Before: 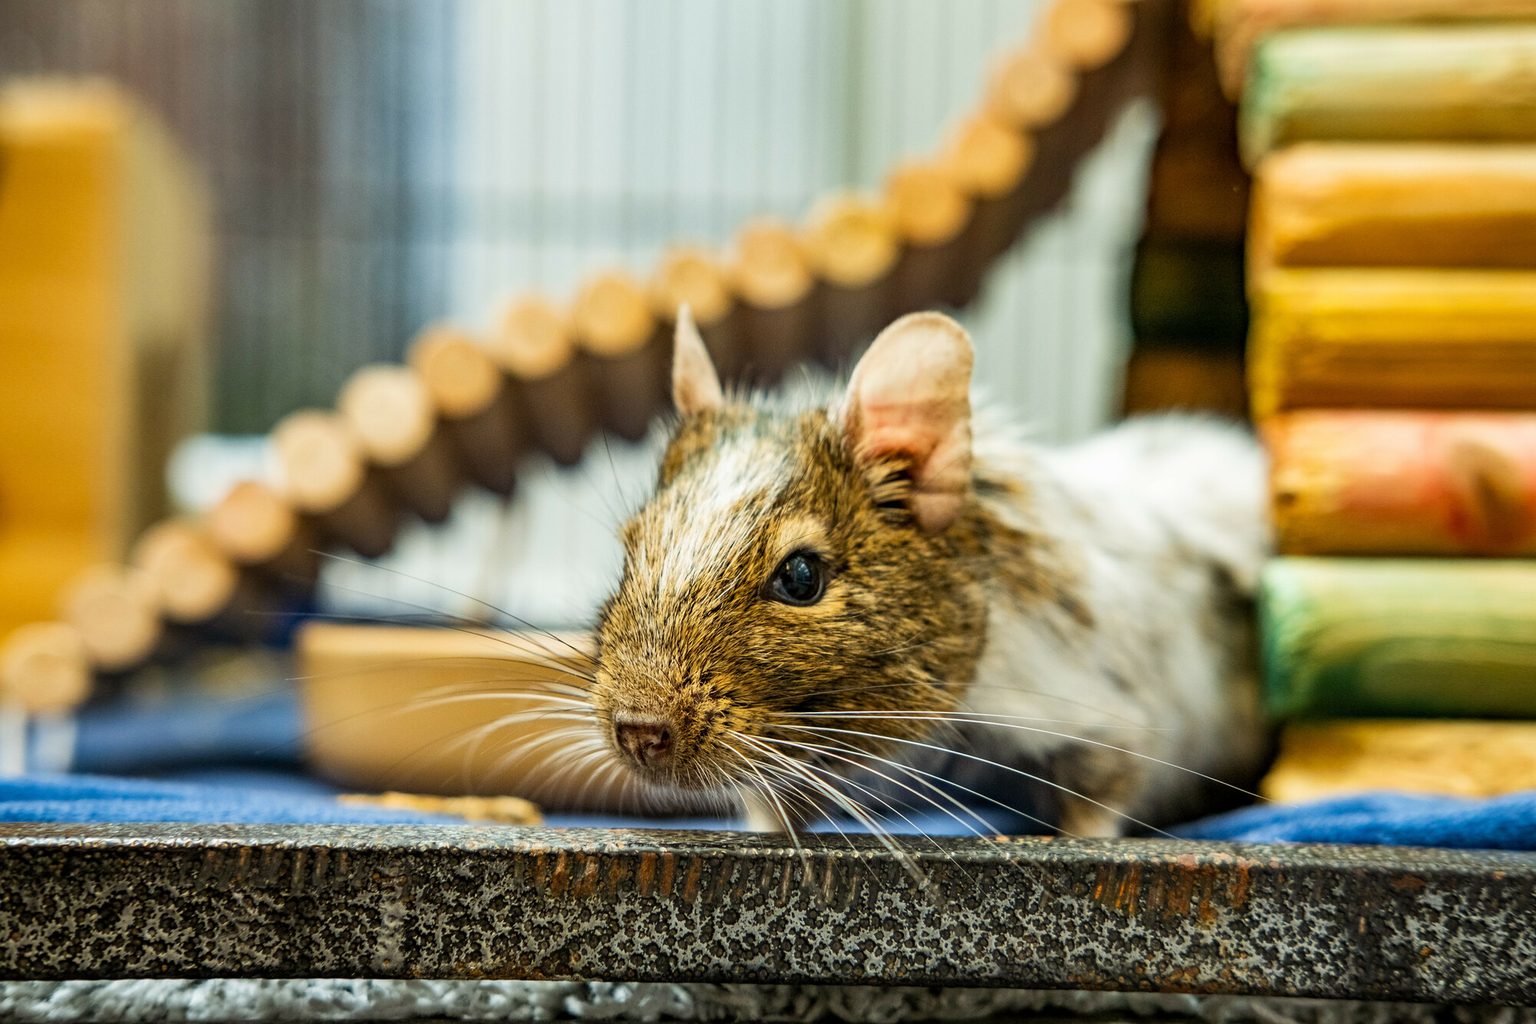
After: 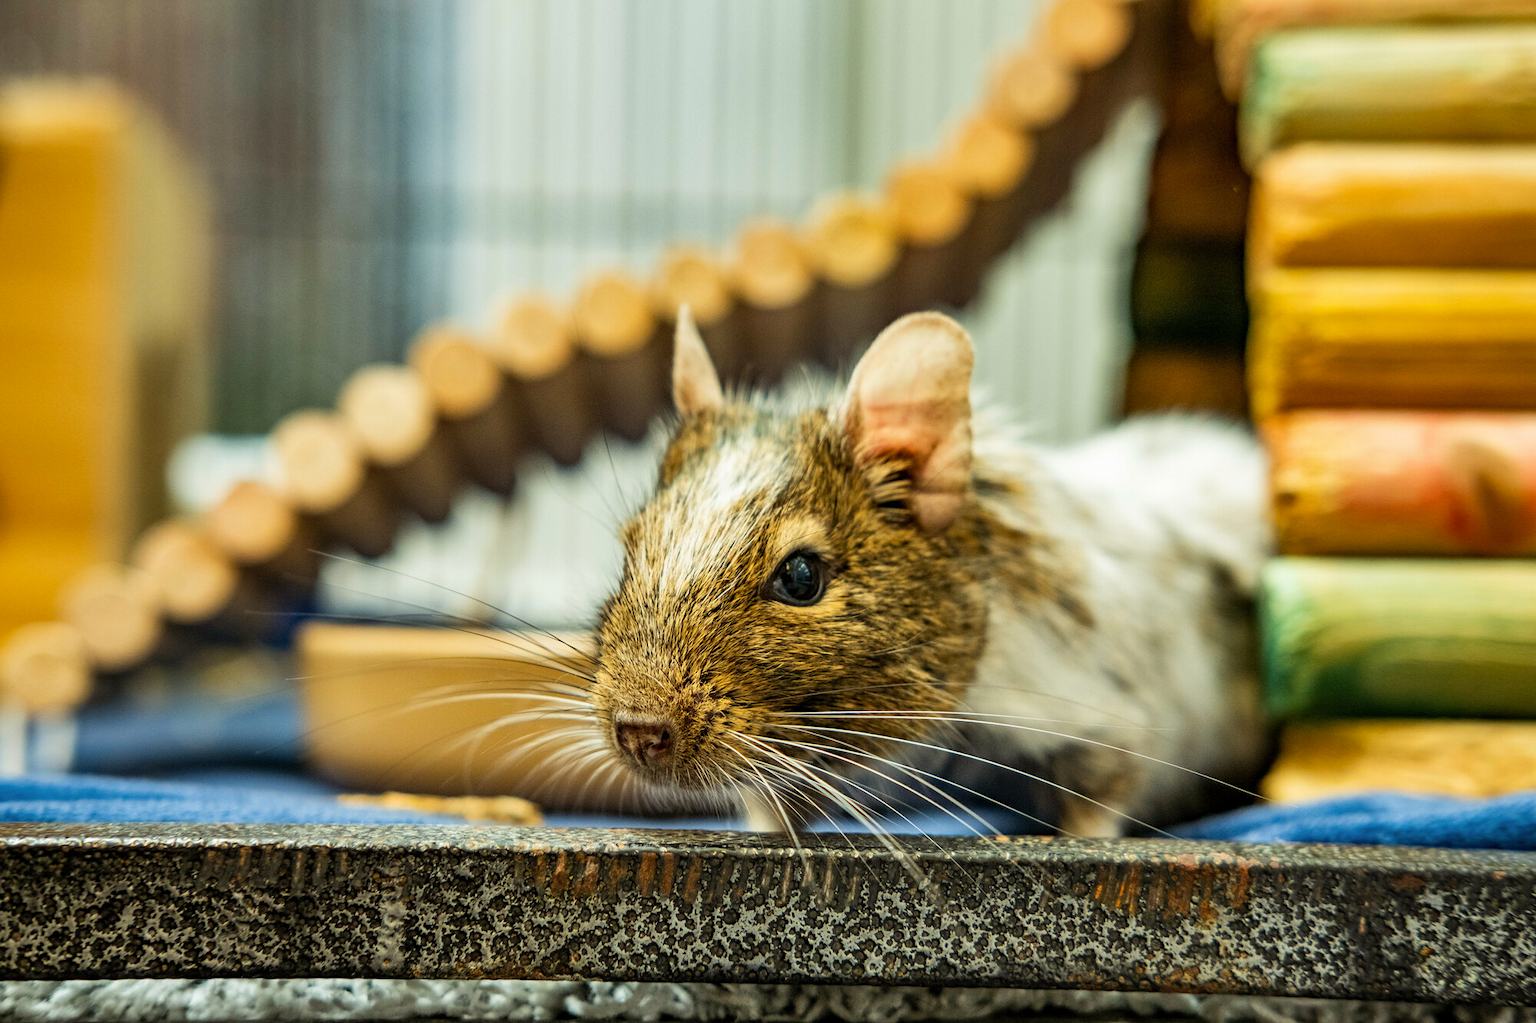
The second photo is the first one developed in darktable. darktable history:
rgb curve: curves: ch2 [(0, 0) (0.567, 0.512) (1, 1)], mode RGB, independent channels
shadows and highlights: shadows 35, highlights -35, soften with gaussian
